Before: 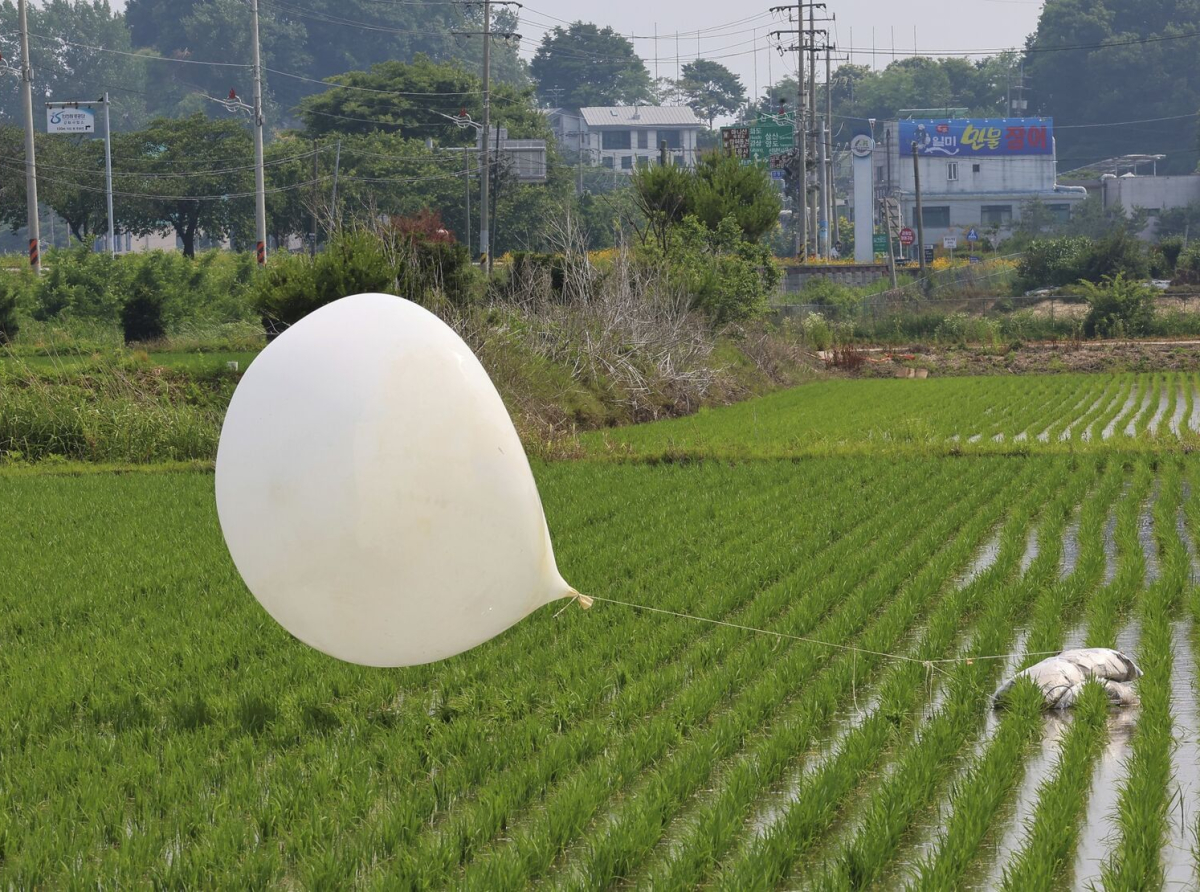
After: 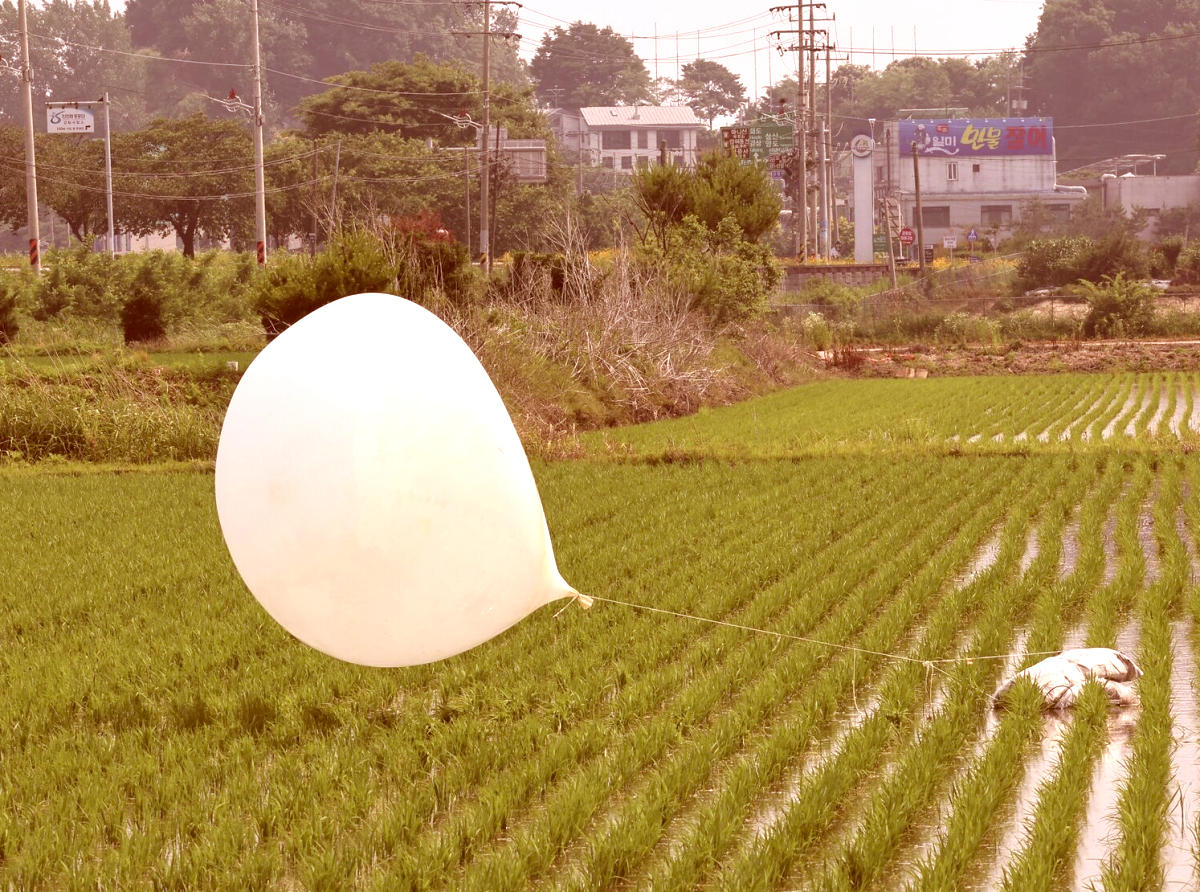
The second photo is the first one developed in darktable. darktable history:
color correction: highlights a* 9.03, highlights b* 8.71, shadows a* 40, shadows b* 40, saturation 0.8
exposure: black level correction 0, exposure 0.7 EV, compensate exposure bias true, compensate highlight preservation false
